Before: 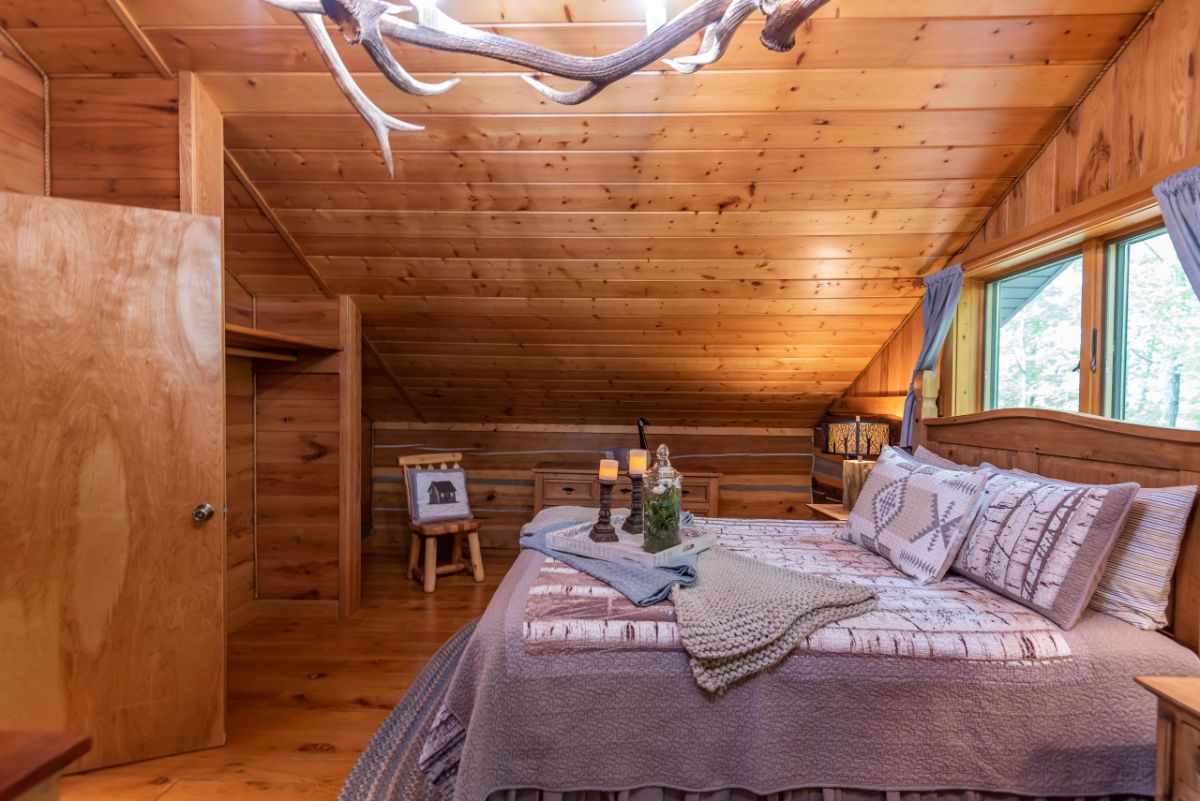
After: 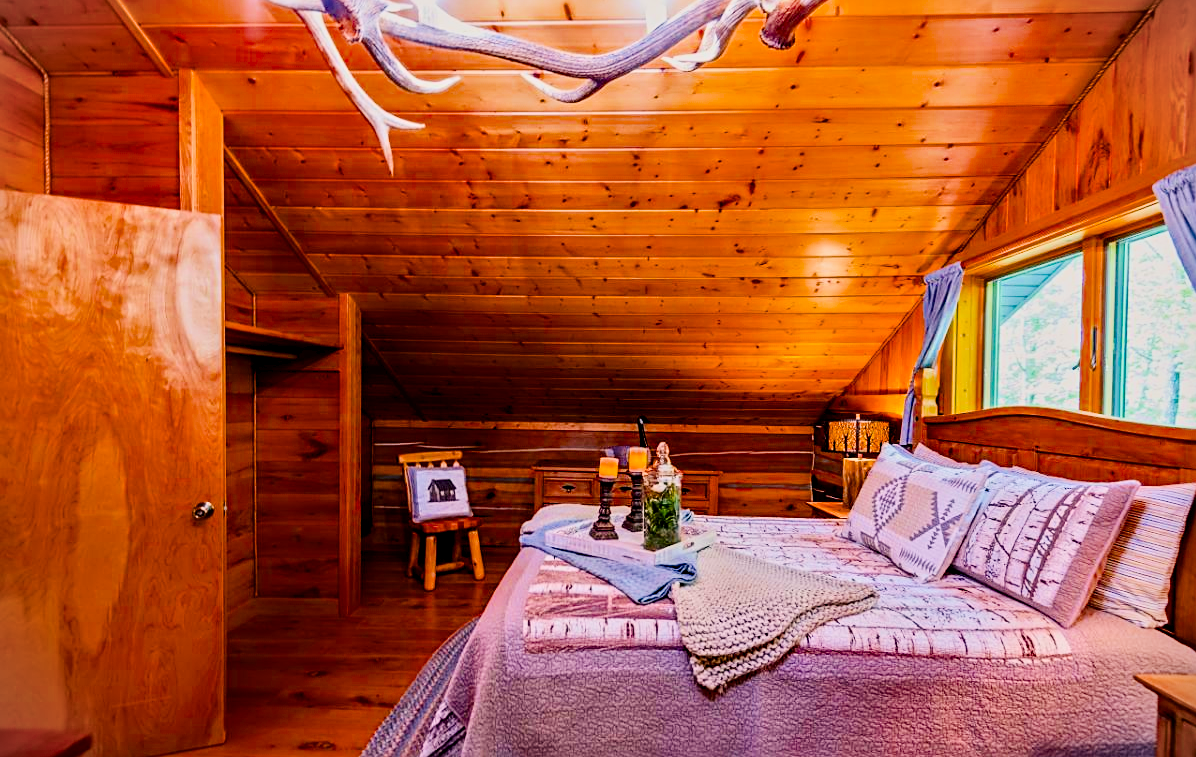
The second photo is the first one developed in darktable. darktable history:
crop: top 0.304%, right 0.257%, bottom 5.083%
filmic rgb: black relative exposure -7.65 EV, white relative exposure 4.56 EV, threshold 3.01 EV, hardness 3.61, enable highlight reconstruction true
color balance rgb: shadows lift › chroma 2.025%, shadows lift › hue 215.69°, highlights gain › chroma 1.024%, highlights gain › hue 60.06°, global offset › luminance -0.506%, linear chroma grading › global chroma 15.385%, perceptual saturation grading › global saturation 25.416%, global vibrance 16.554%, saturation formula JzAzBz (2021)
tone equalizer: -7 EV 0.154 EV, -6 EV 0.62 EV, -5 EV 1.18 EV, -4 EV 1.32 EV, -3 EV 1.18 EV, -2 EV 0.6 EV, -1 EV 0.151 EV, smoothing diameter 2.17%, edges refinement/feathering 22.75, mask exposure compensation -1.57 EV, filter diffusion 5
sharpen: on, module defaults
vignetting: fall-off start 97.13%, width/height ratio 1.185
contrast brightness saturation: contrast 0.21, brightness -0.112, saturation 0.205
